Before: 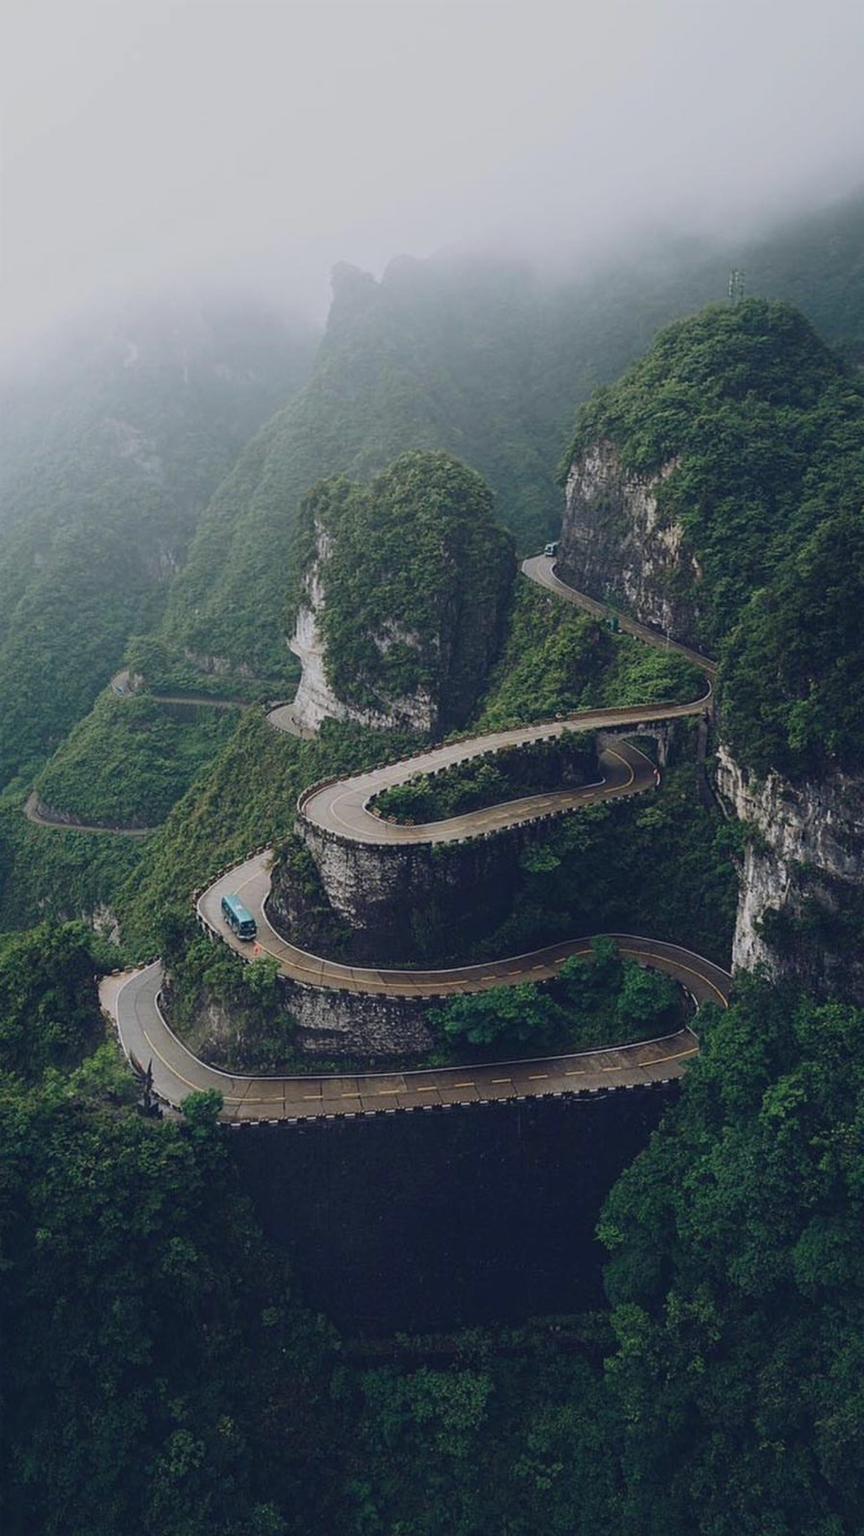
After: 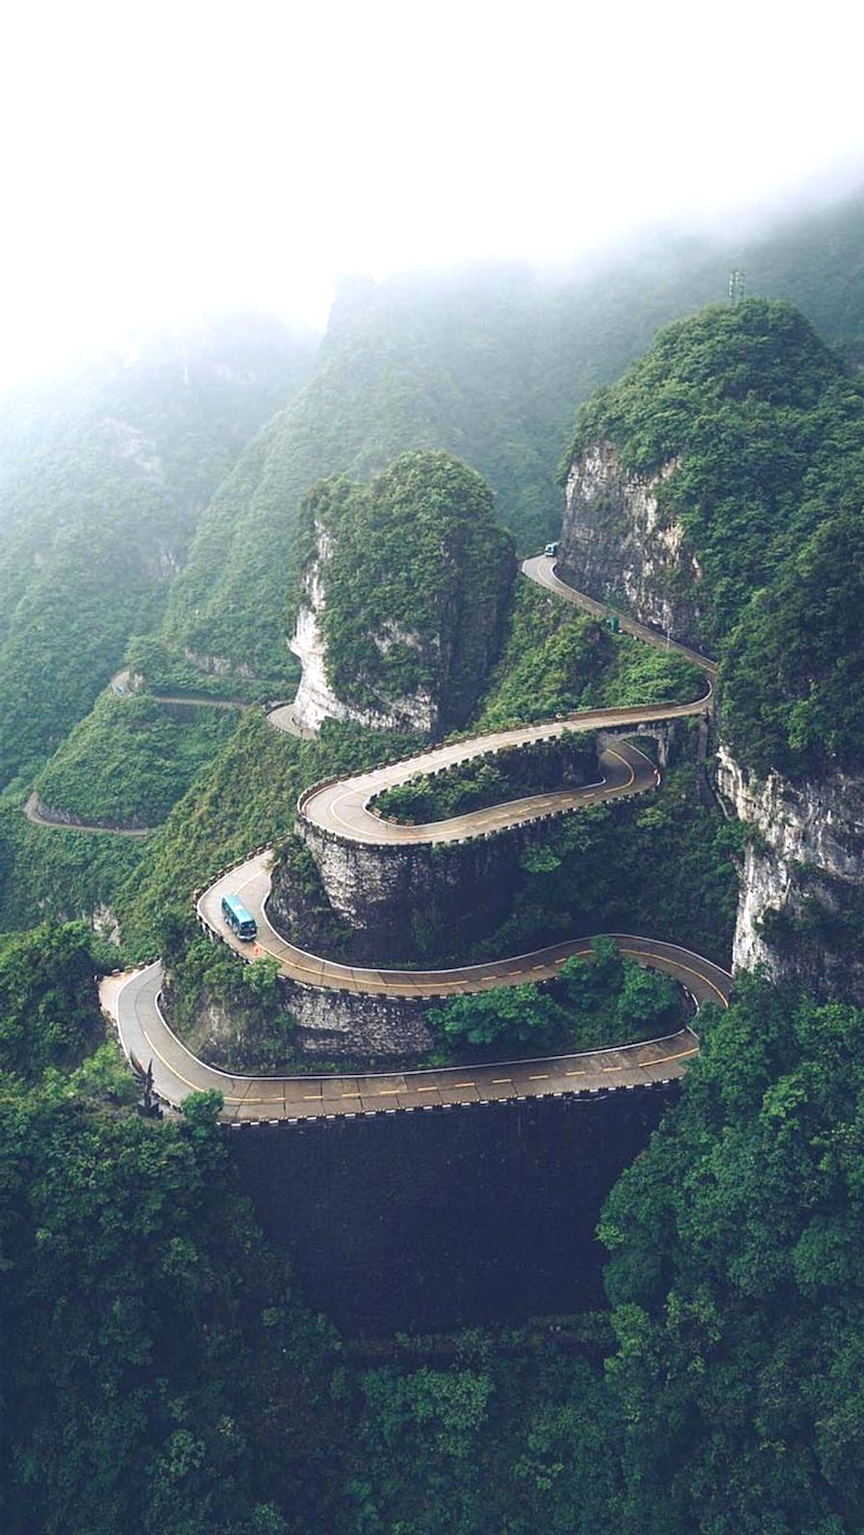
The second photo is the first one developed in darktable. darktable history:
exposure: black level correction 0, exposure 1.097 EV, compensate exposure bias true, compensate highlight preservation false
levels: white 99.93%, levels [0, 0.492, 0.984]
